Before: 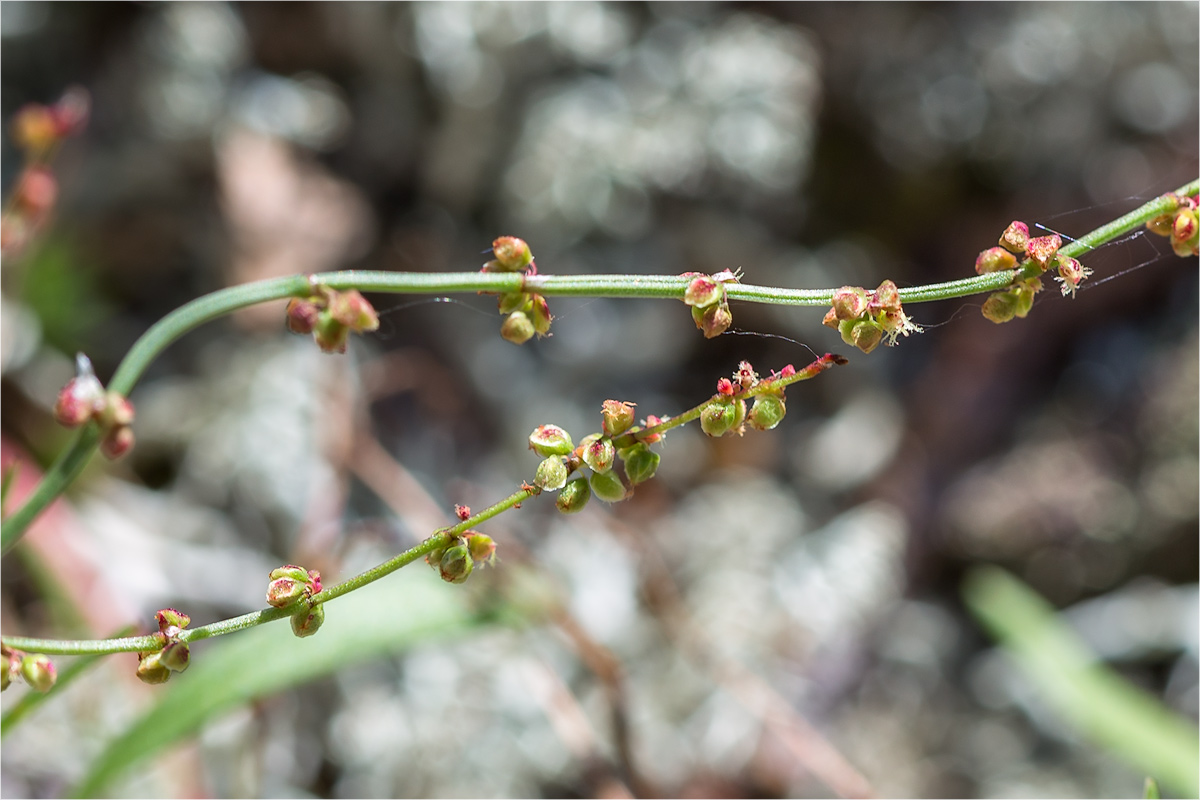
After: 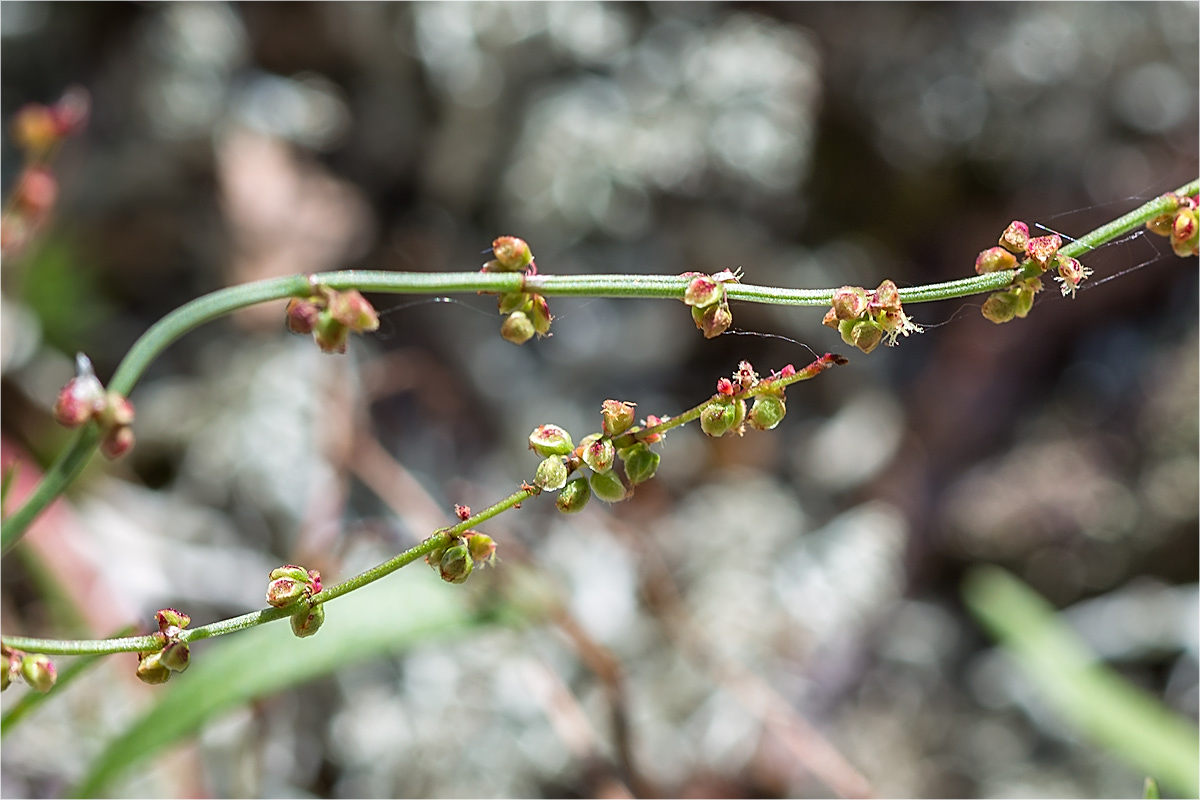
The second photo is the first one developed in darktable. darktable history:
shadows and highlights: radius 125.46, shadows 30.51, highlights -30.51, low approximation 0.01, soften with gaussian
exposure: exposure 0 EV, compensate highlight preservation false
sharpen: on, module defaults
